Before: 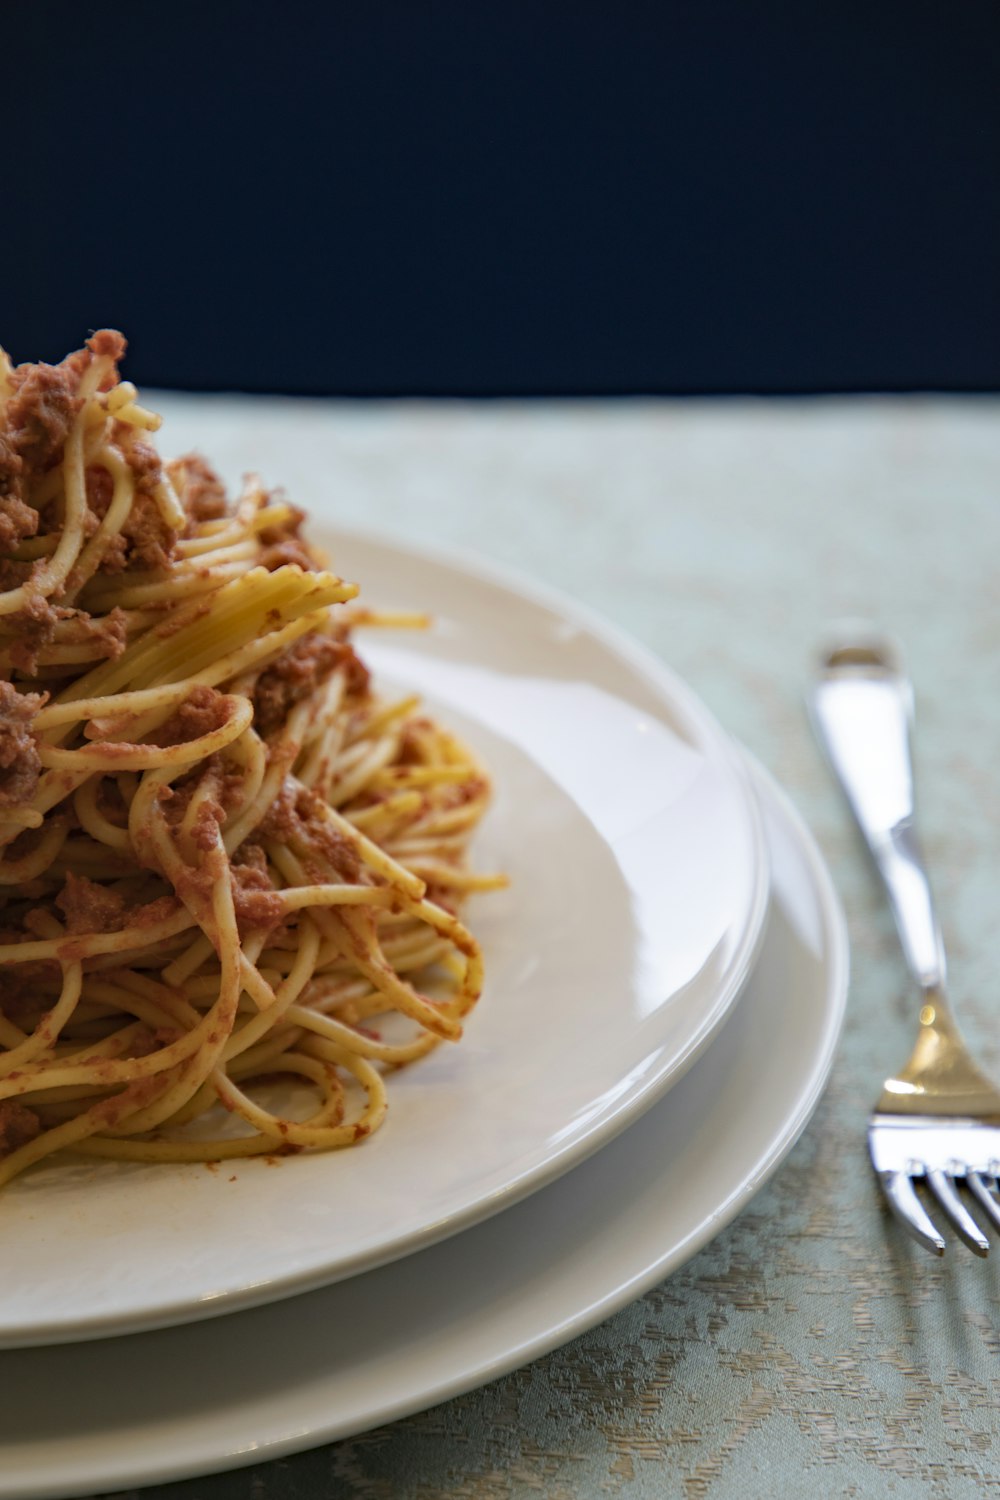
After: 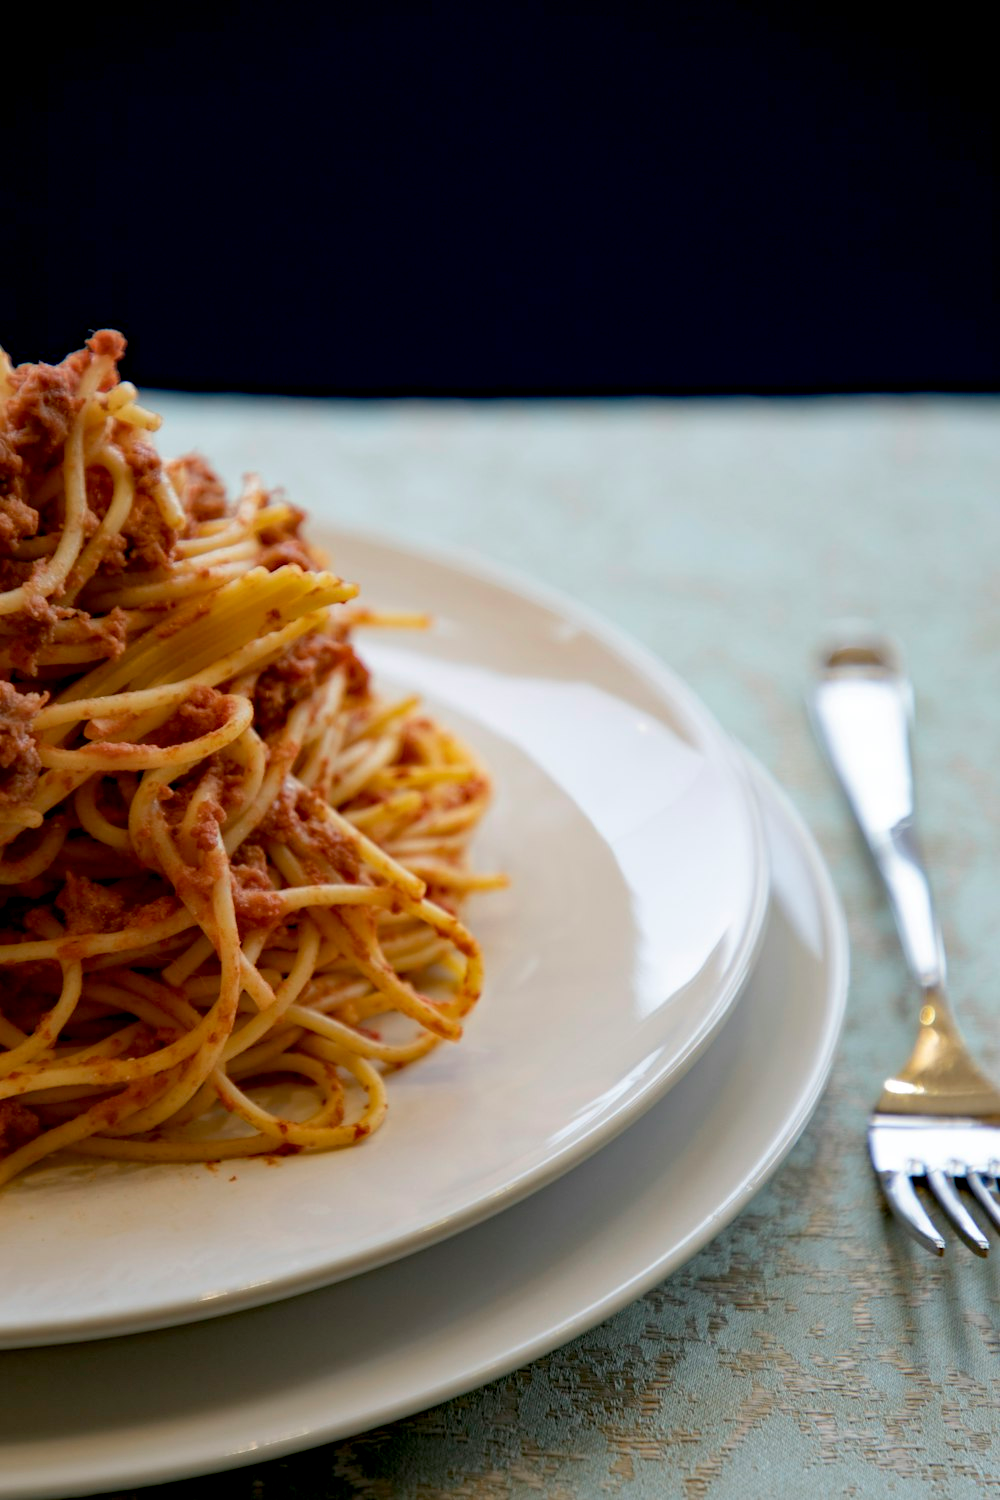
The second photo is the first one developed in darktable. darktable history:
exposure: black level correction 0.01, exposure 0.016 EV, compensate exposure bias true, compensate highlight preservation false
